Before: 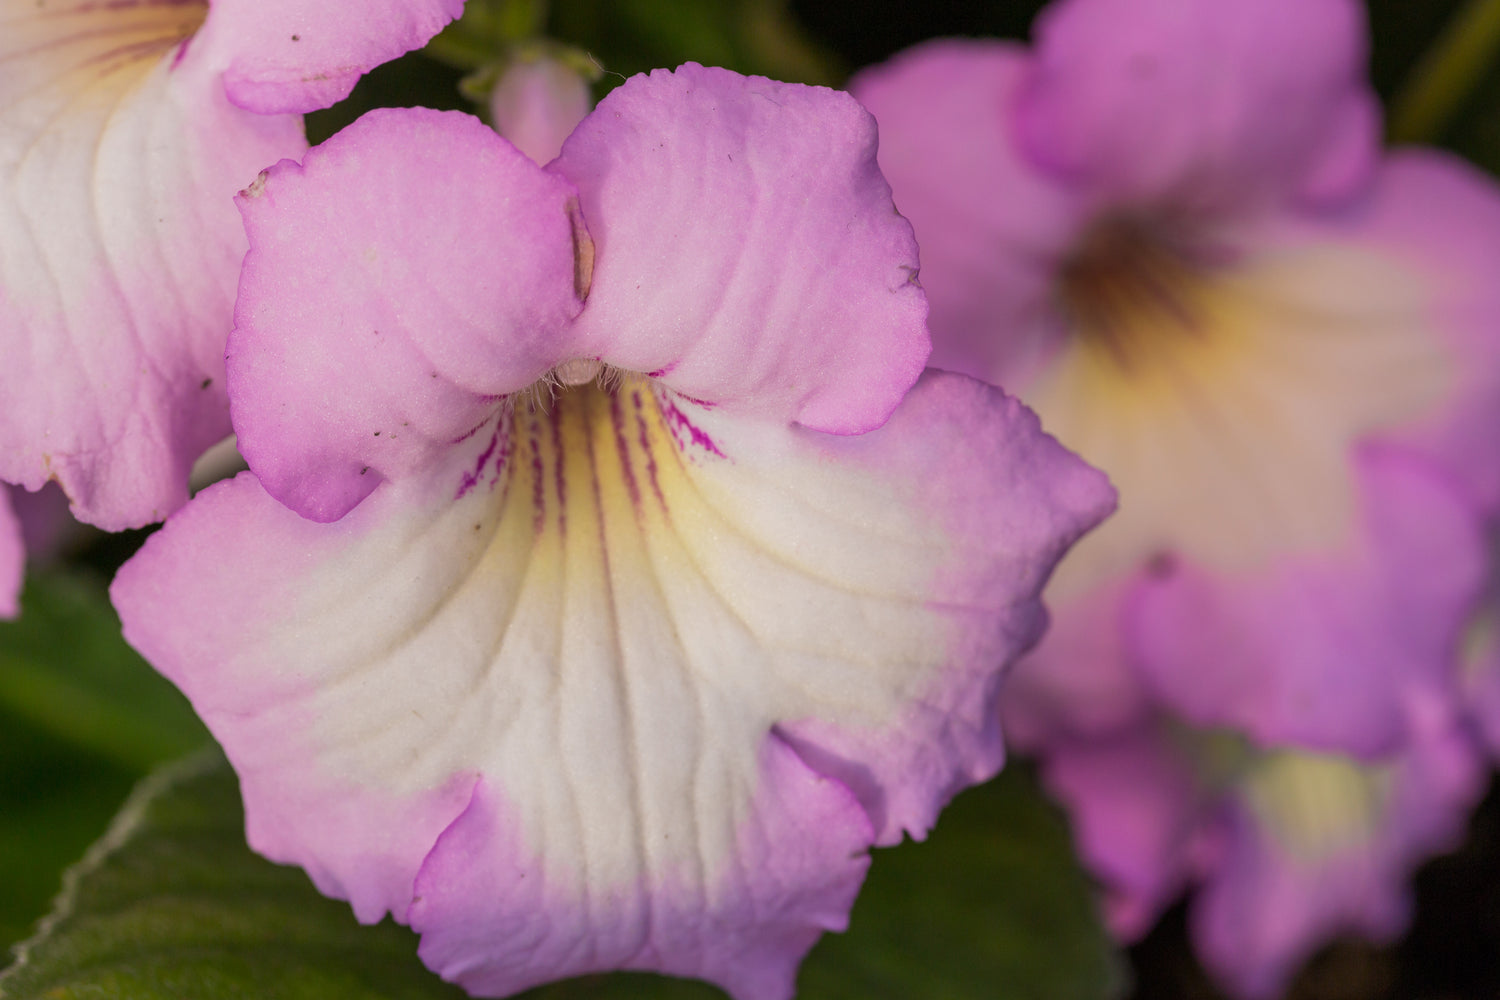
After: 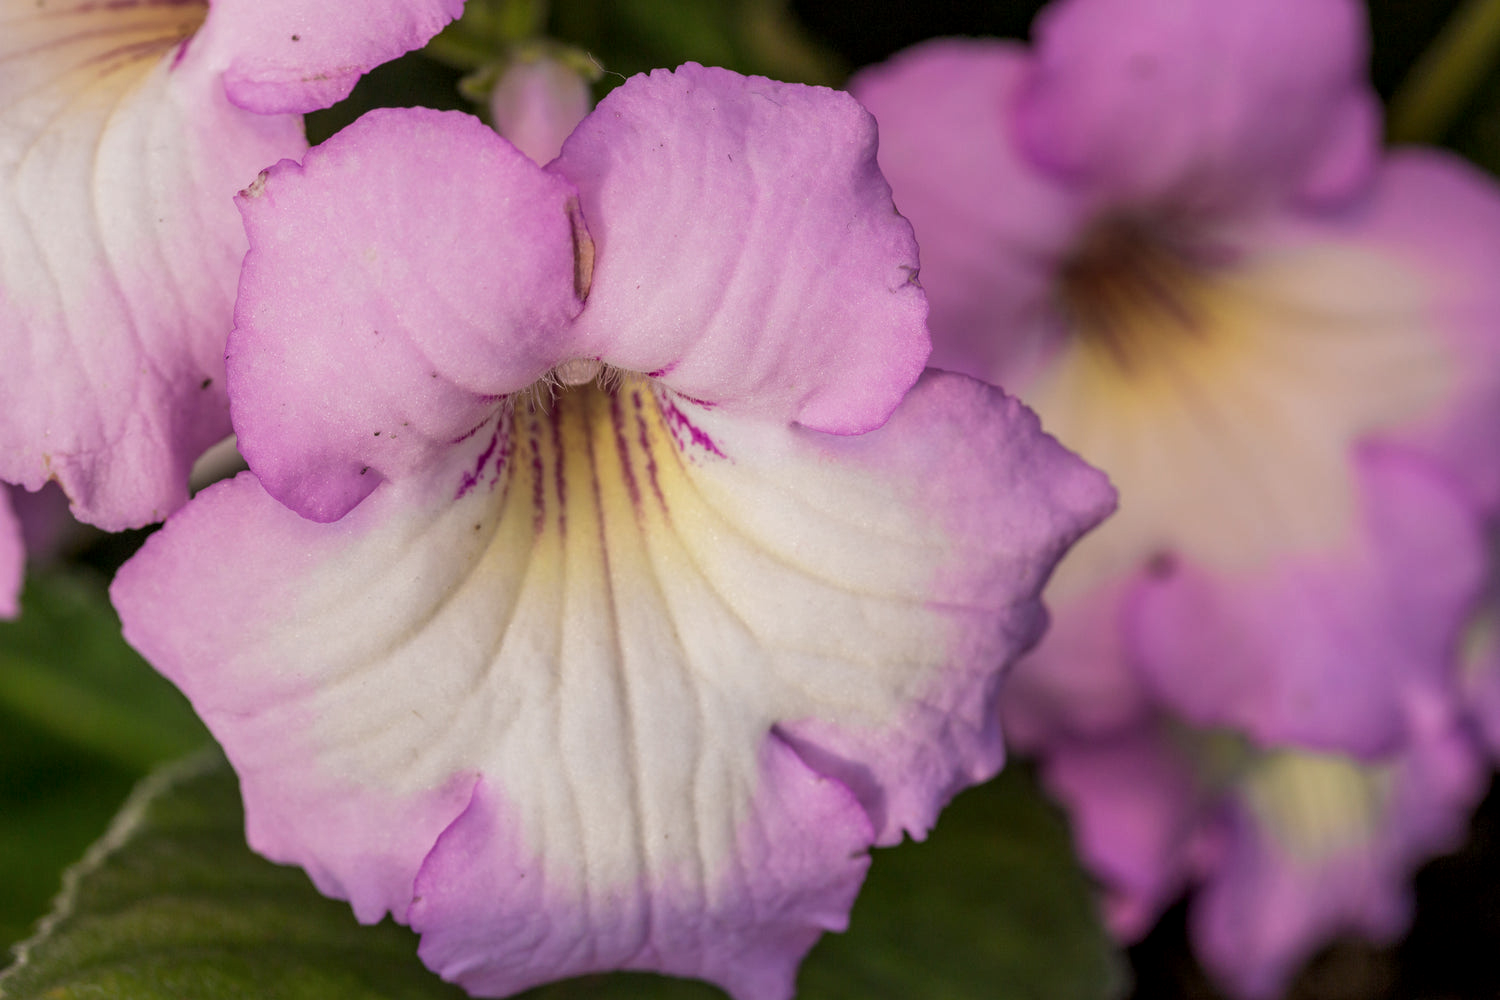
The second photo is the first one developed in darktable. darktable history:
tone equalizer: on, module defaults
contrast brightness saturation: saturation -0.051
local contrast: on, module defaults
